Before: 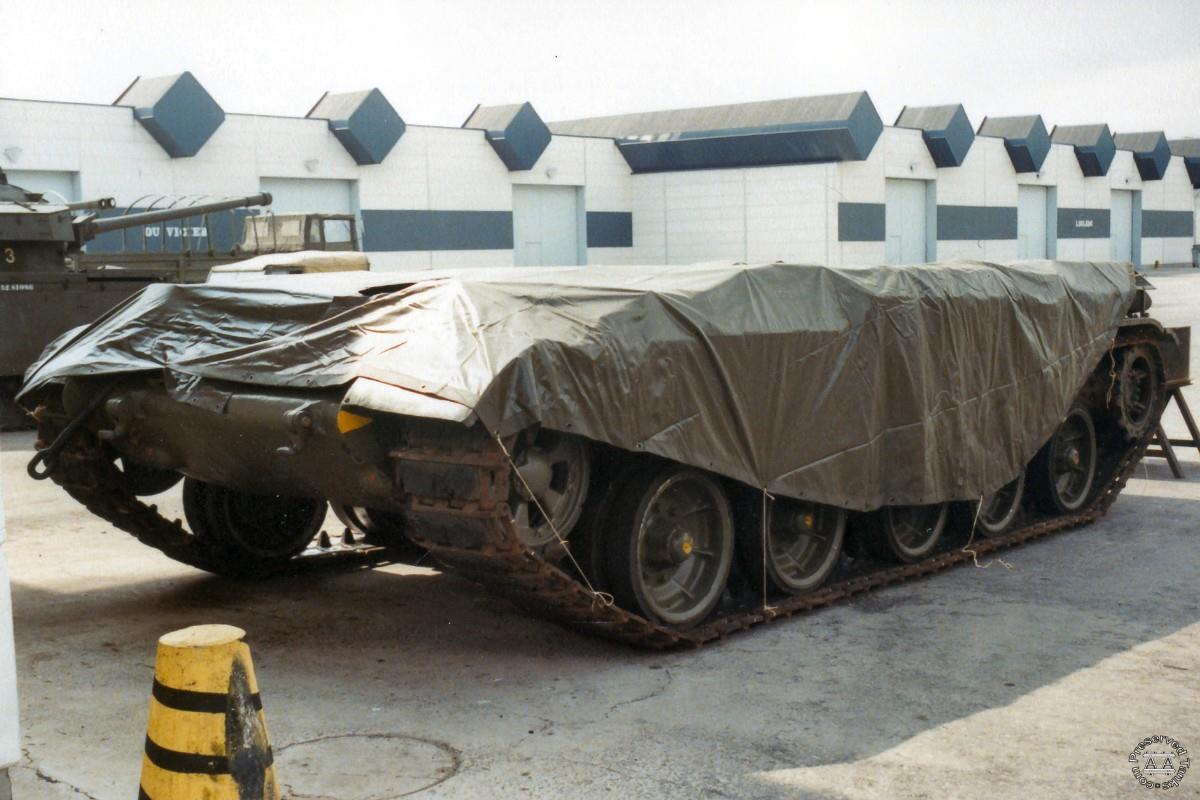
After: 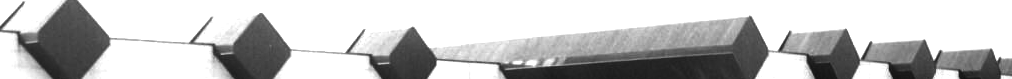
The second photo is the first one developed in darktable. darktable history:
exposure: exposure 0.6 EV, compensate highlight preservation false
crop and rotate: left 9.644%, top 9.491%, right 6.021%, bottom 80.509%
contrast brightness saturation: contrast -0.03, brightness -0.59, saturation -1
shadows and highlights: radius 334.93, shadows 63.48, highlights 6.06, compress 87.7%, highlights color adjustment 39.73%, soften with gaussian
